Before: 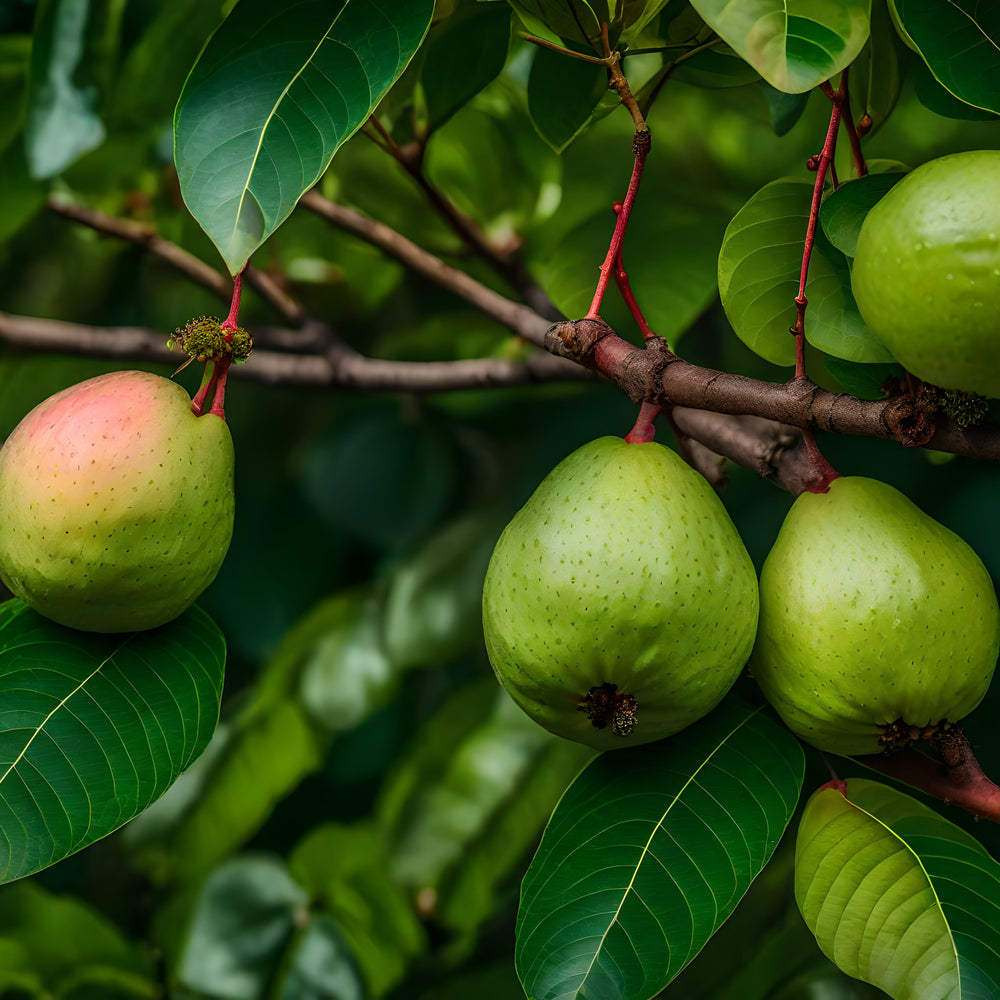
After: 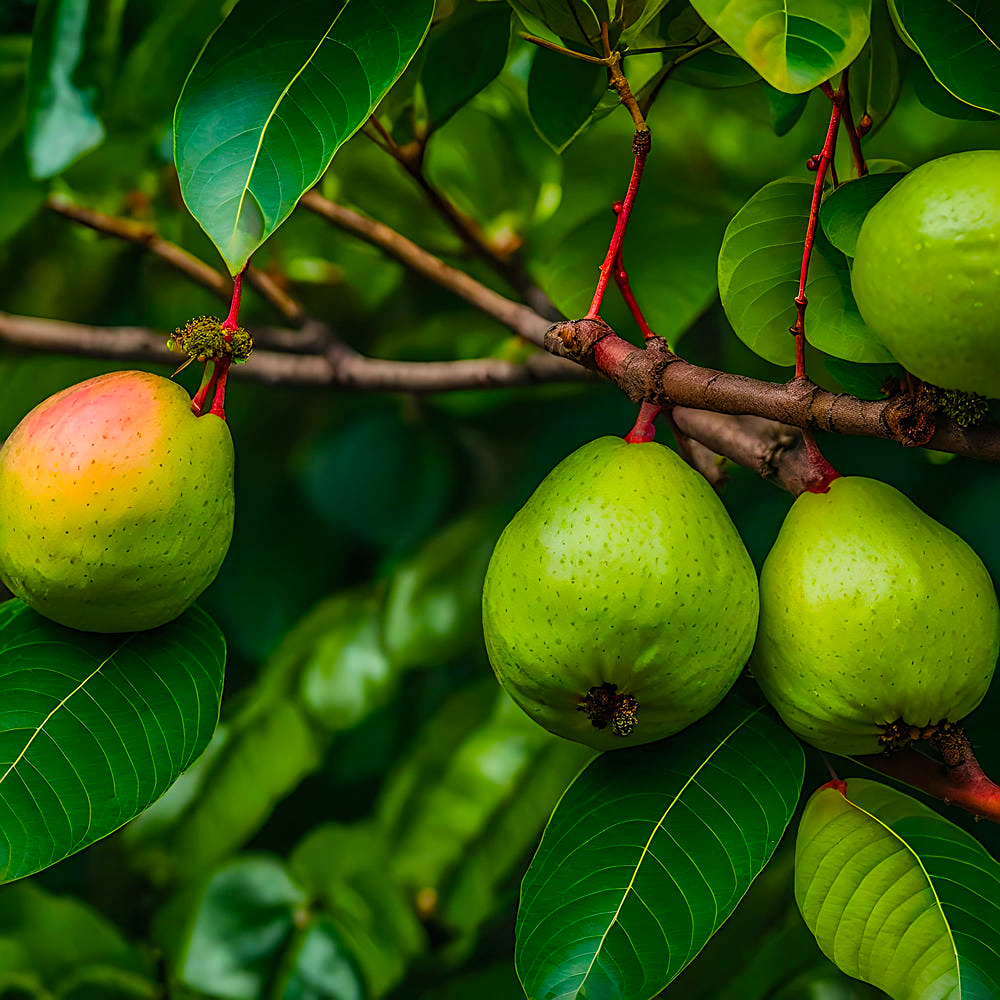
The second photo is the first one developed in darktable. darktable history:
contrast brightness saturation: contrast 0.03, brightness 0.06, saturation 0.13
sharpen: on, module defaults
color balance rgb: linear chroma grading › global chroma 15%, perceptual saturation grading › global saturation 30%
